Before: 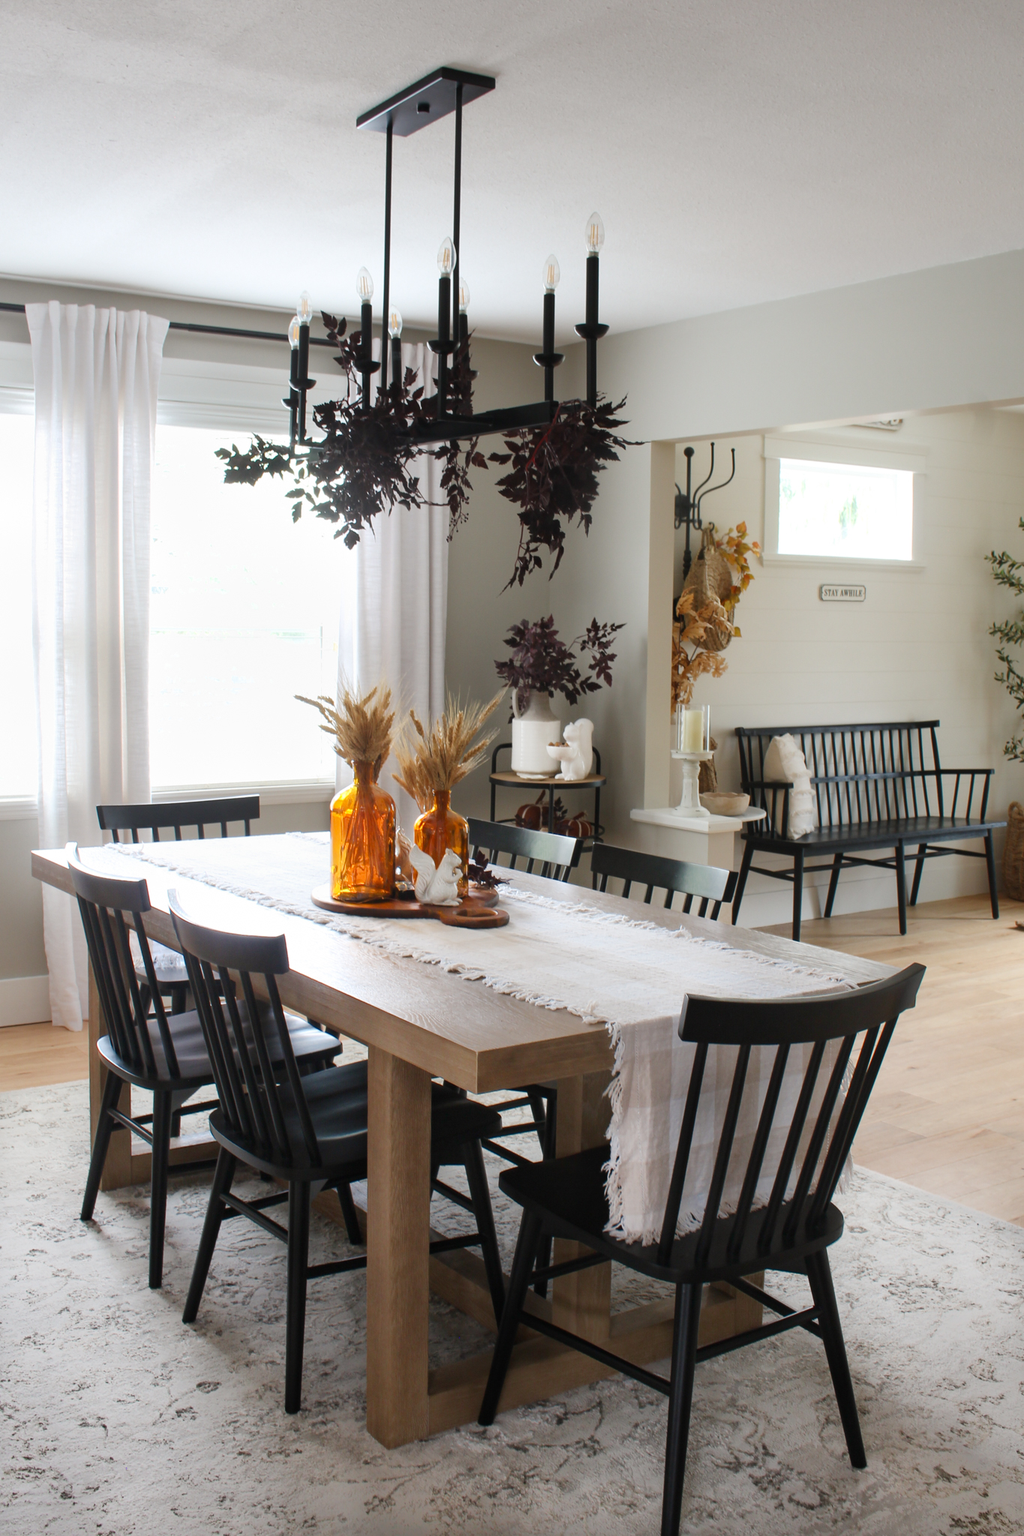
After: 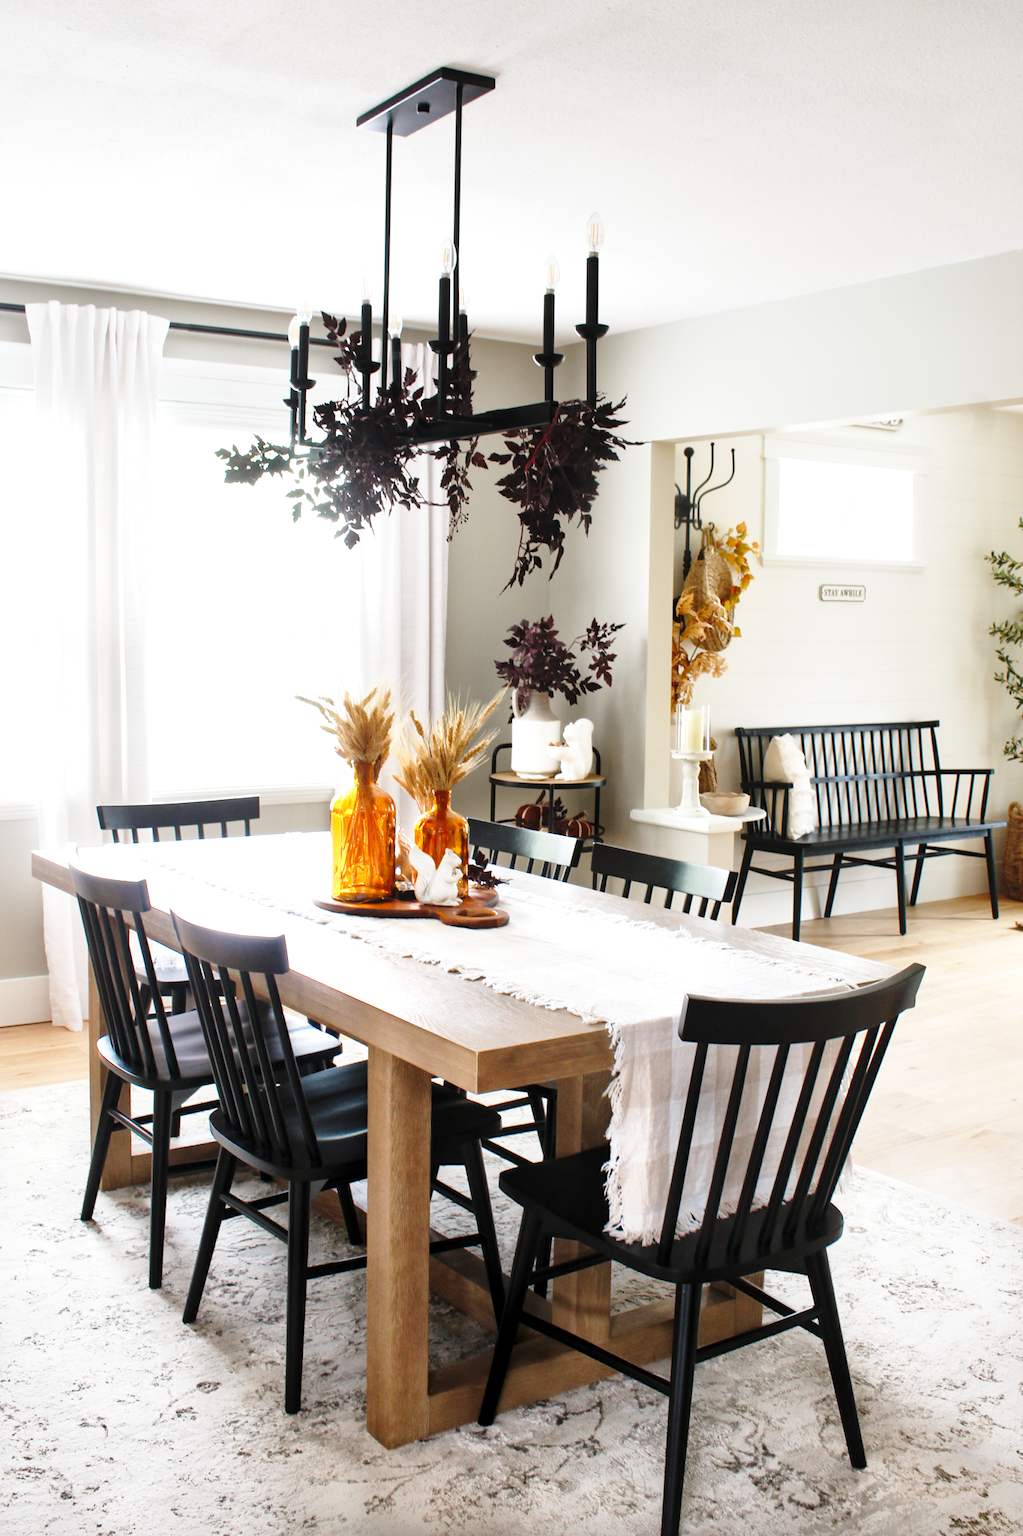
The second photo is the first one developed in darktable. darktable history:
exposure: exposure 0.295 EV, compensate highlight preservation false
local contrast: mode bilateral grid, contrast 19, coarseness 49, detail 140%, midtone range 0.2
base curve: curves: ch0 [(0, 0) (0.028, 0.03) (0.121, 0.232) (0.46, 0.748) (0.859, 0.968) (1, 1)], preserve colors none
